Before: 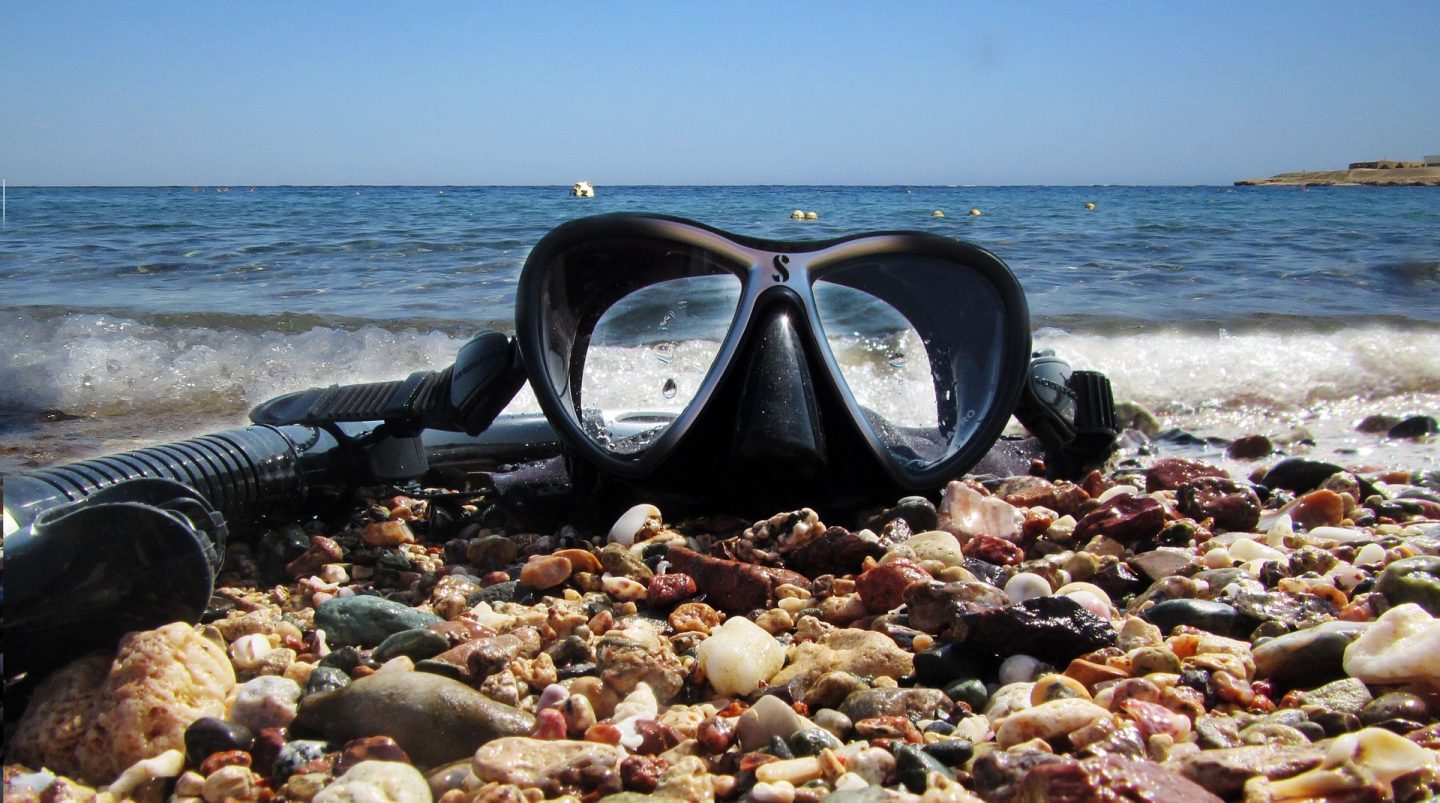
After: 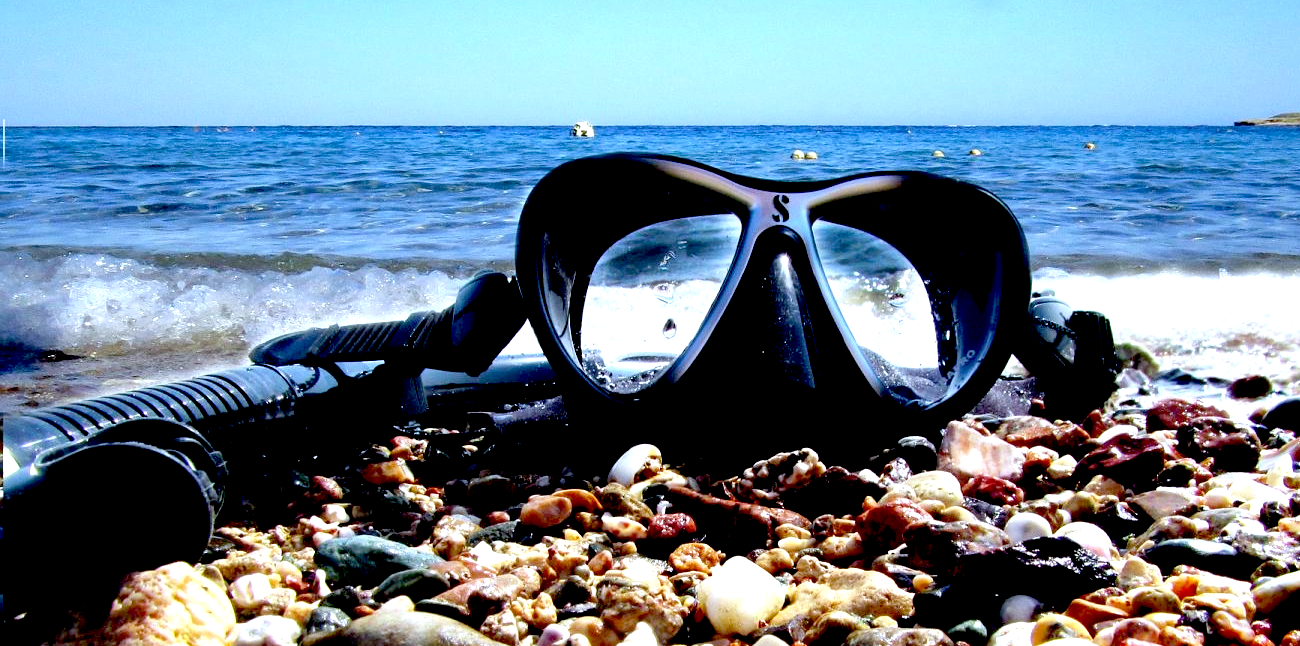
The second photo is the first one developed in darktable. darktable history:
exposure: black level correction 0.035, exposure 0.9 EV, compensate highlight preservation false
crop: top 7.49%, right 9.717%, bottom 11.943%
white balance: red 0.931, blue 1.11
